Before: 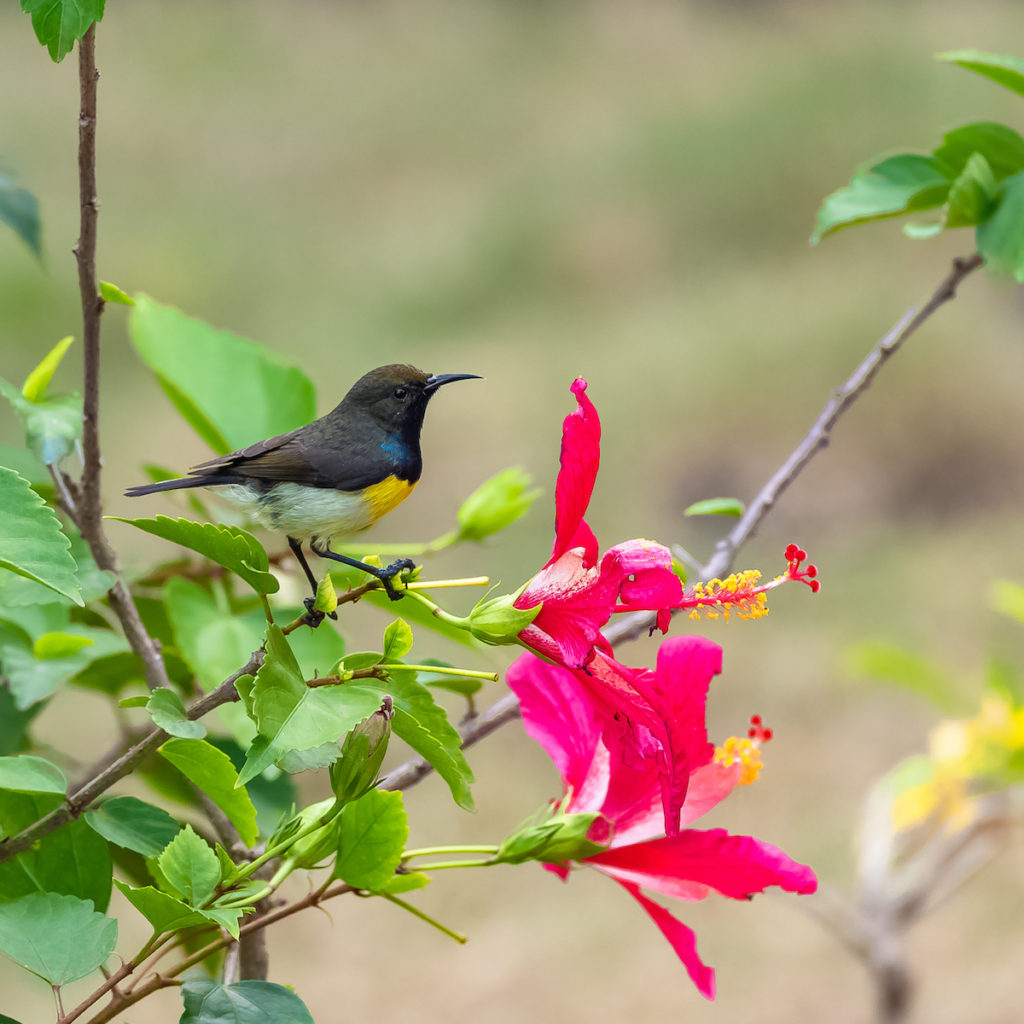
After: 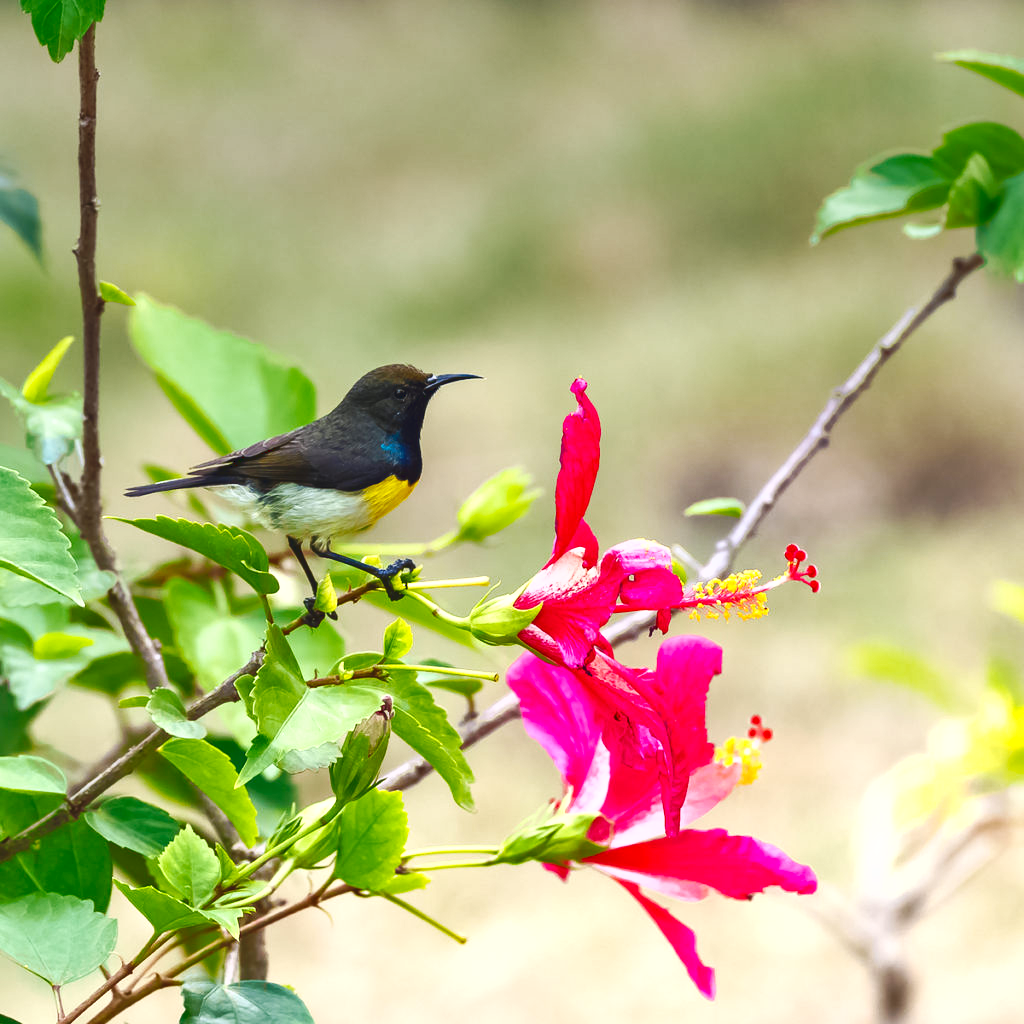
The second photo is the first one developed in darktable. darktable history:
base curve: curves: ch0 [(0, 0) (0.032, 0.025) (0.121, 0.166) (0.206, 0.329) (0.605, 0.79) (1, 1)], preserve colors none
graduated density: on, module defaults
tone curve: curves: ch0 [(0, 0.081) (0.483, 0.453) (0.881, 0.992)]
